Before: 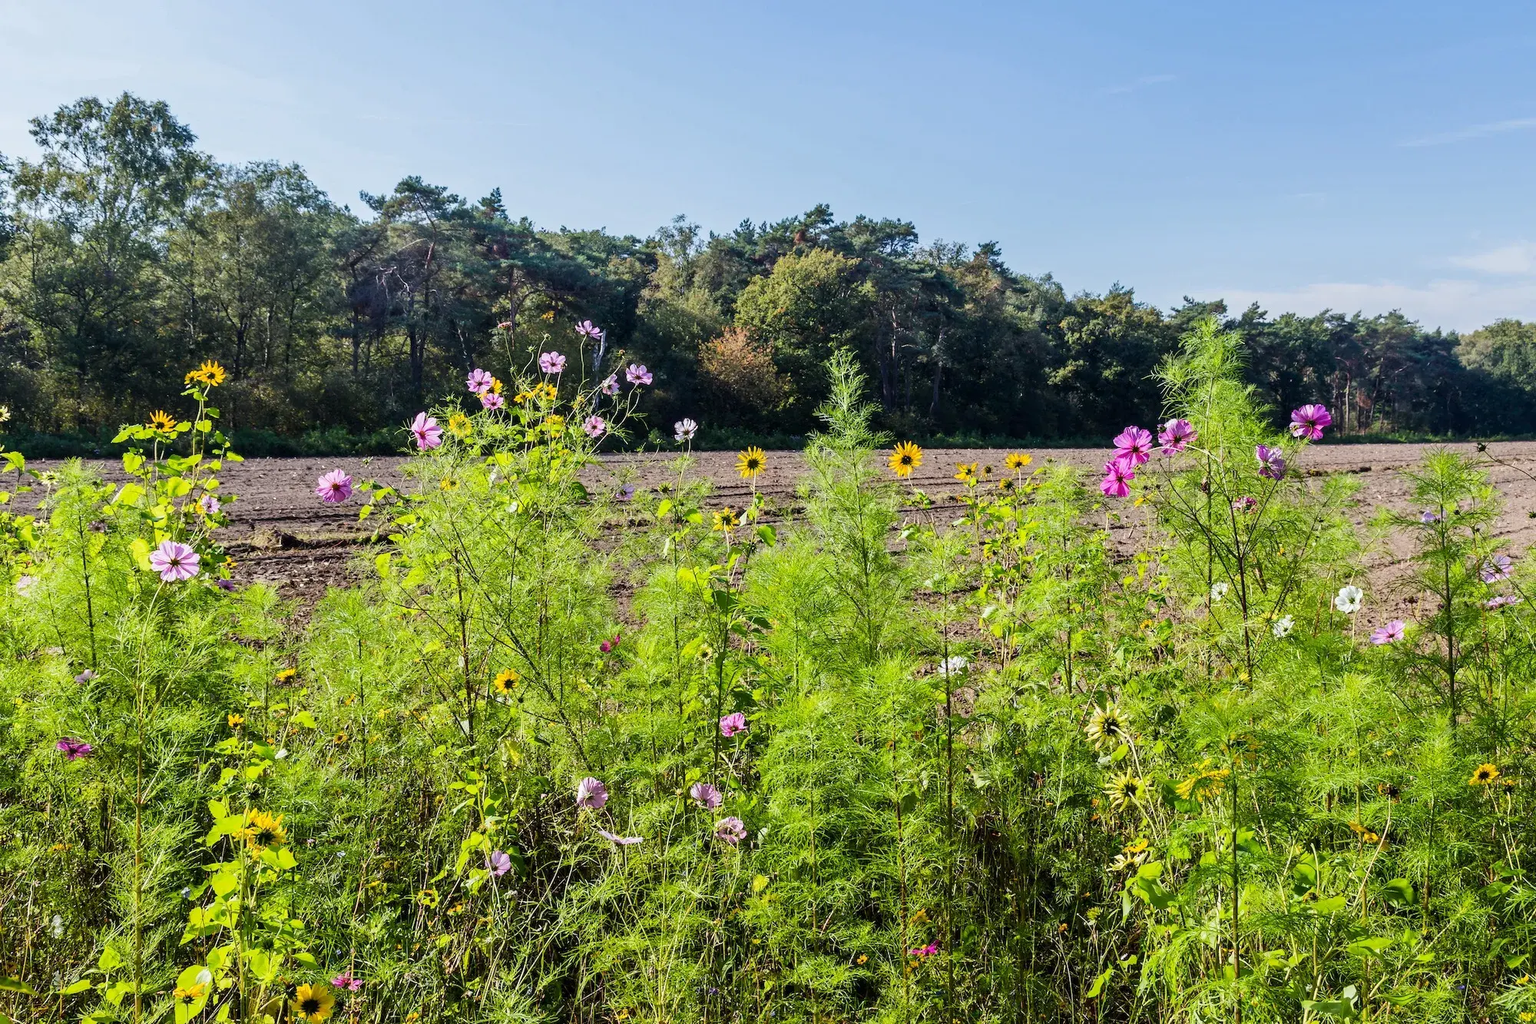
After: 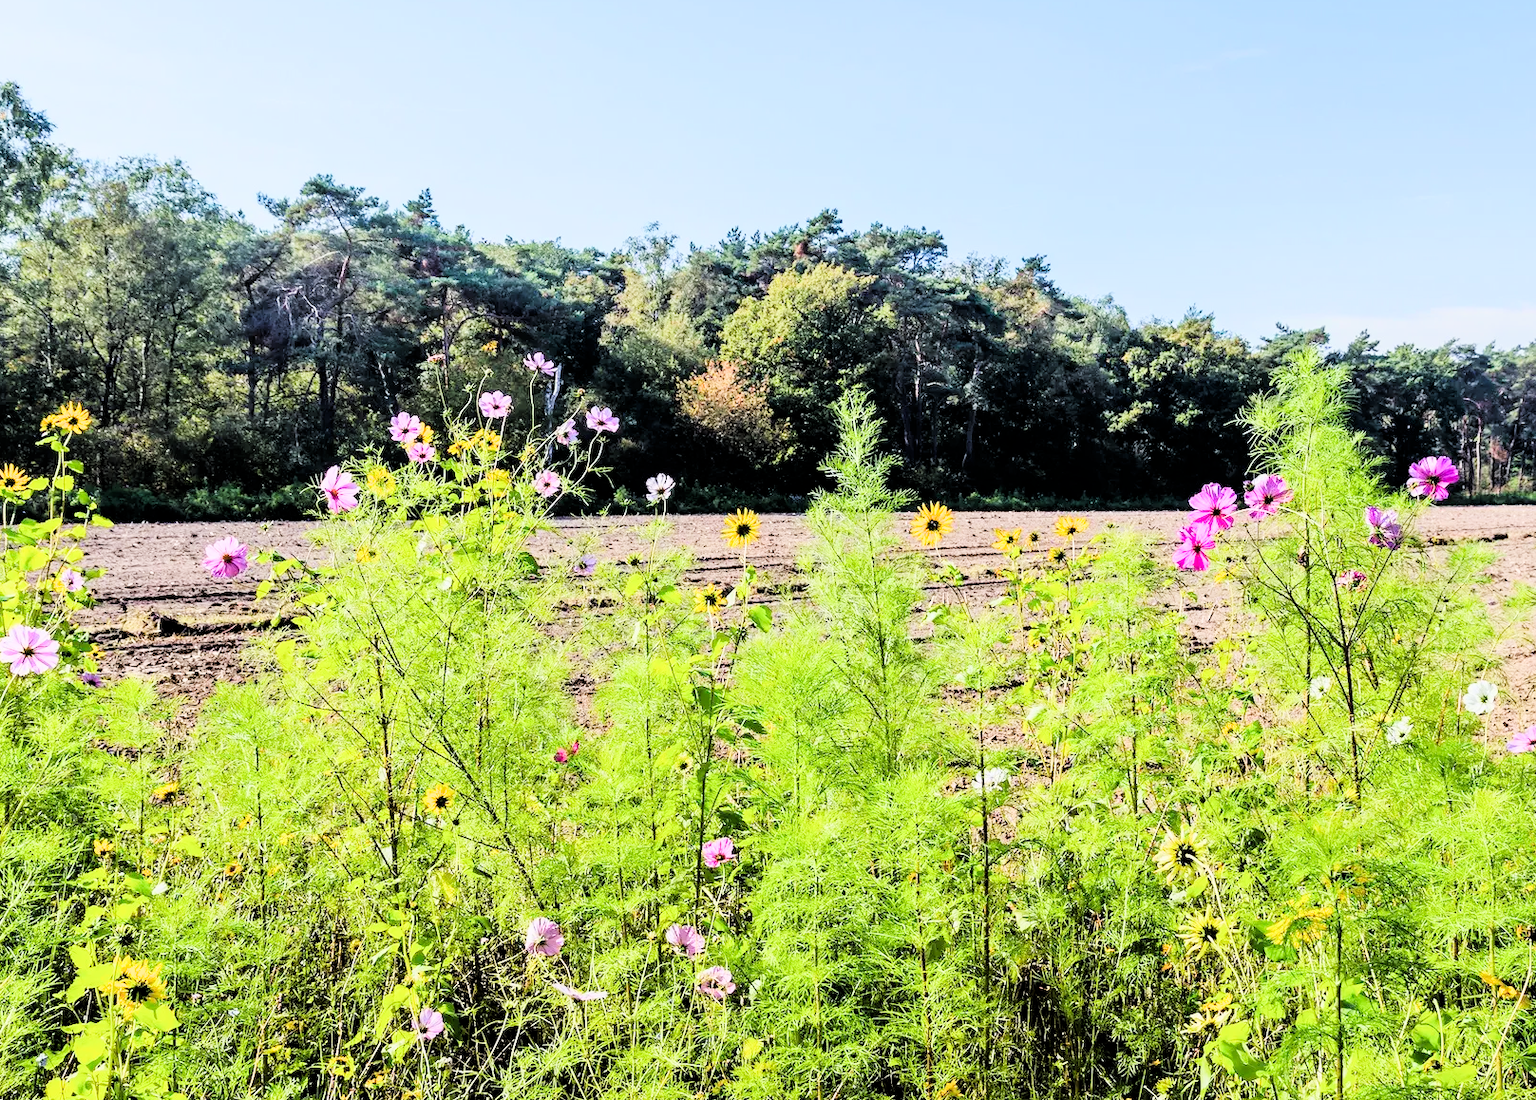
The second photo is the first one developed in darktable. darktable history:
crop: left 9.929%, top 3.475%, right 9.188%, bottom 9.529%
tone curve: curves: ch0 [(0, 0) (0.004, 0.001) (0.133, 0.112) (0.325, 0.362) (0.832, 0.893) (1, 1)], color space Lab, linked channels, preserve colors none
exposure: exposure 1 EV, compensate highlight preservation false
filmic rgb: black relative exposure -5 EV, hardness 2.88, contrast 1.1
